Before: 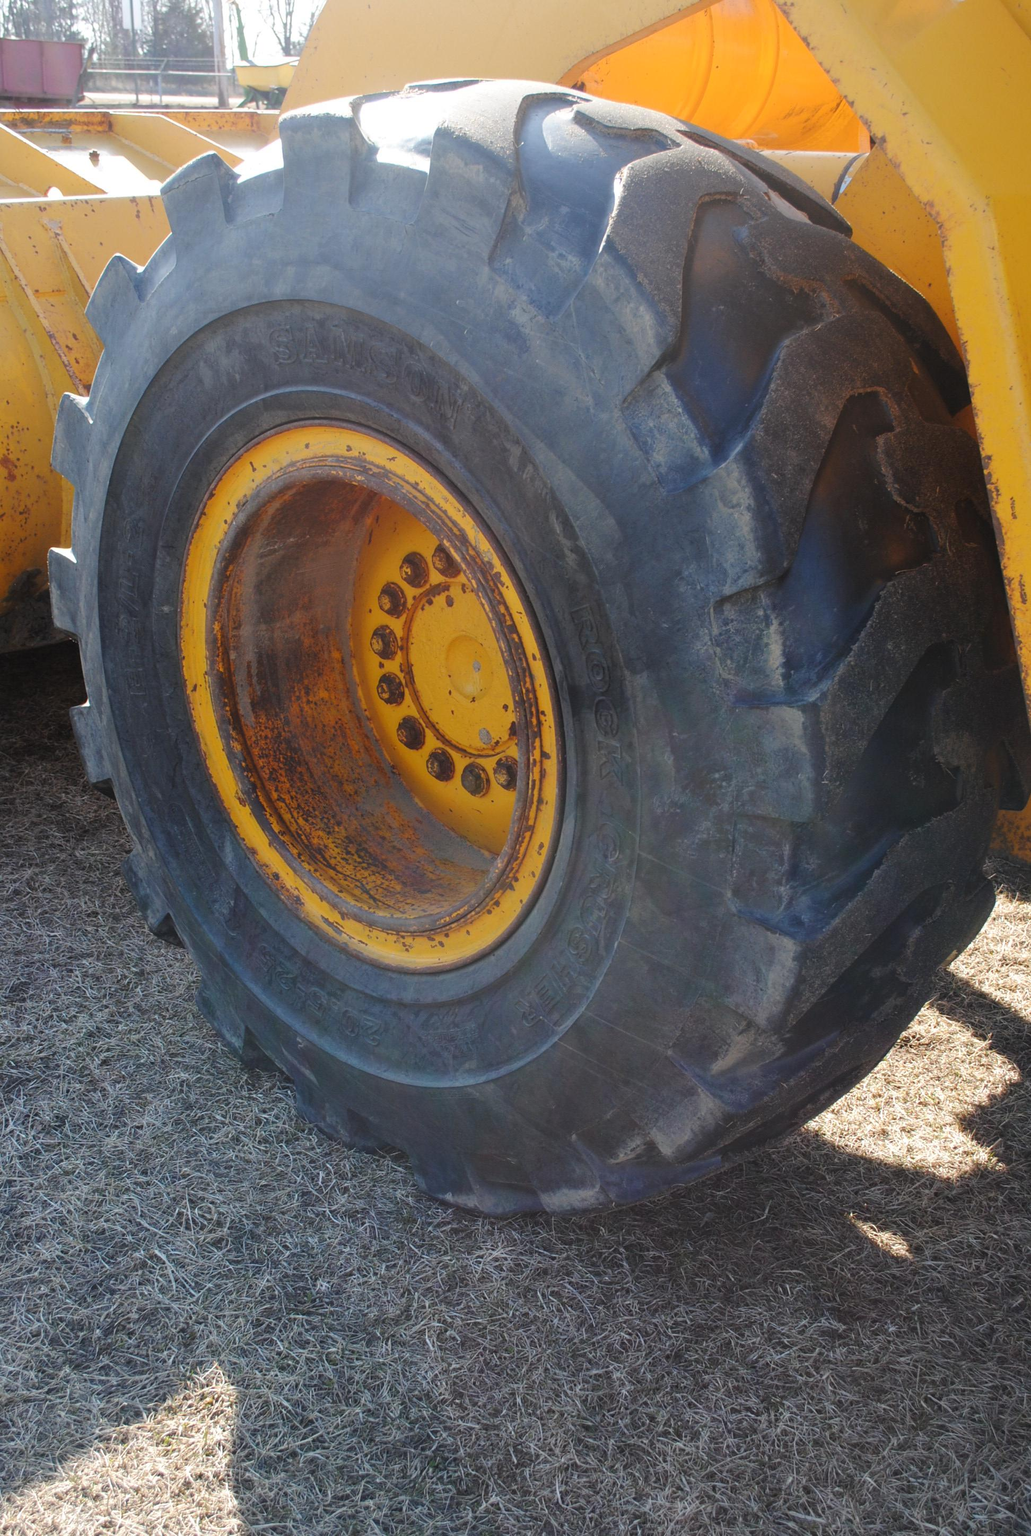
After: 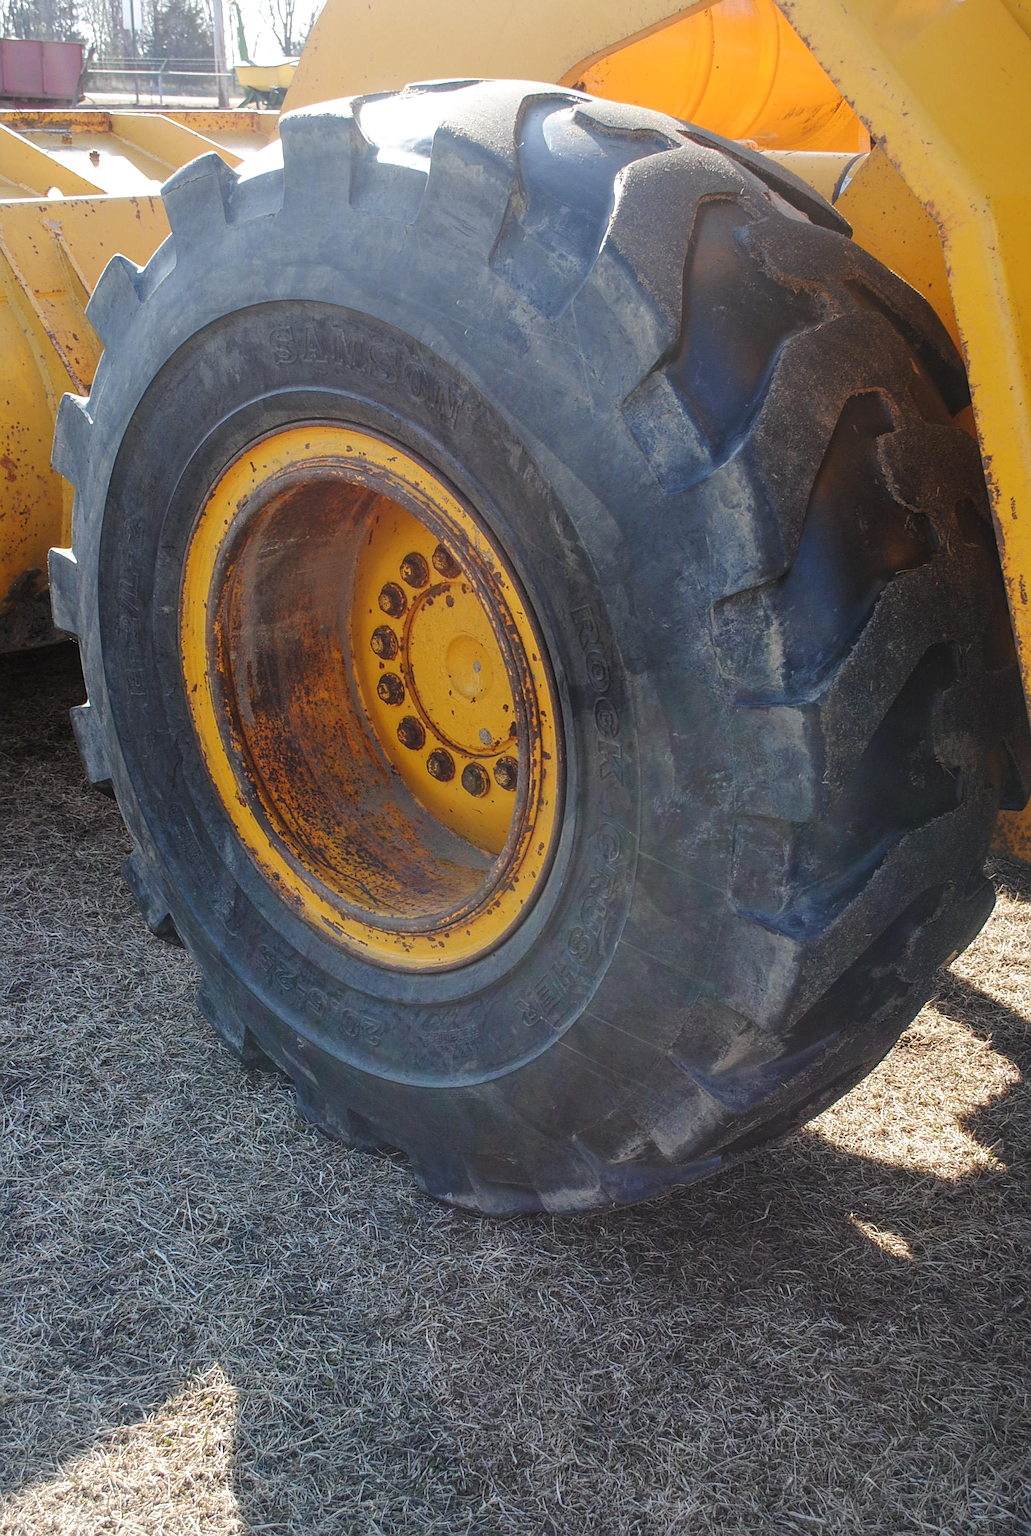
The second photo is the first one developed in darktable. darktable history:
local contrast: detail 115%
sharpen: on, module defaults
